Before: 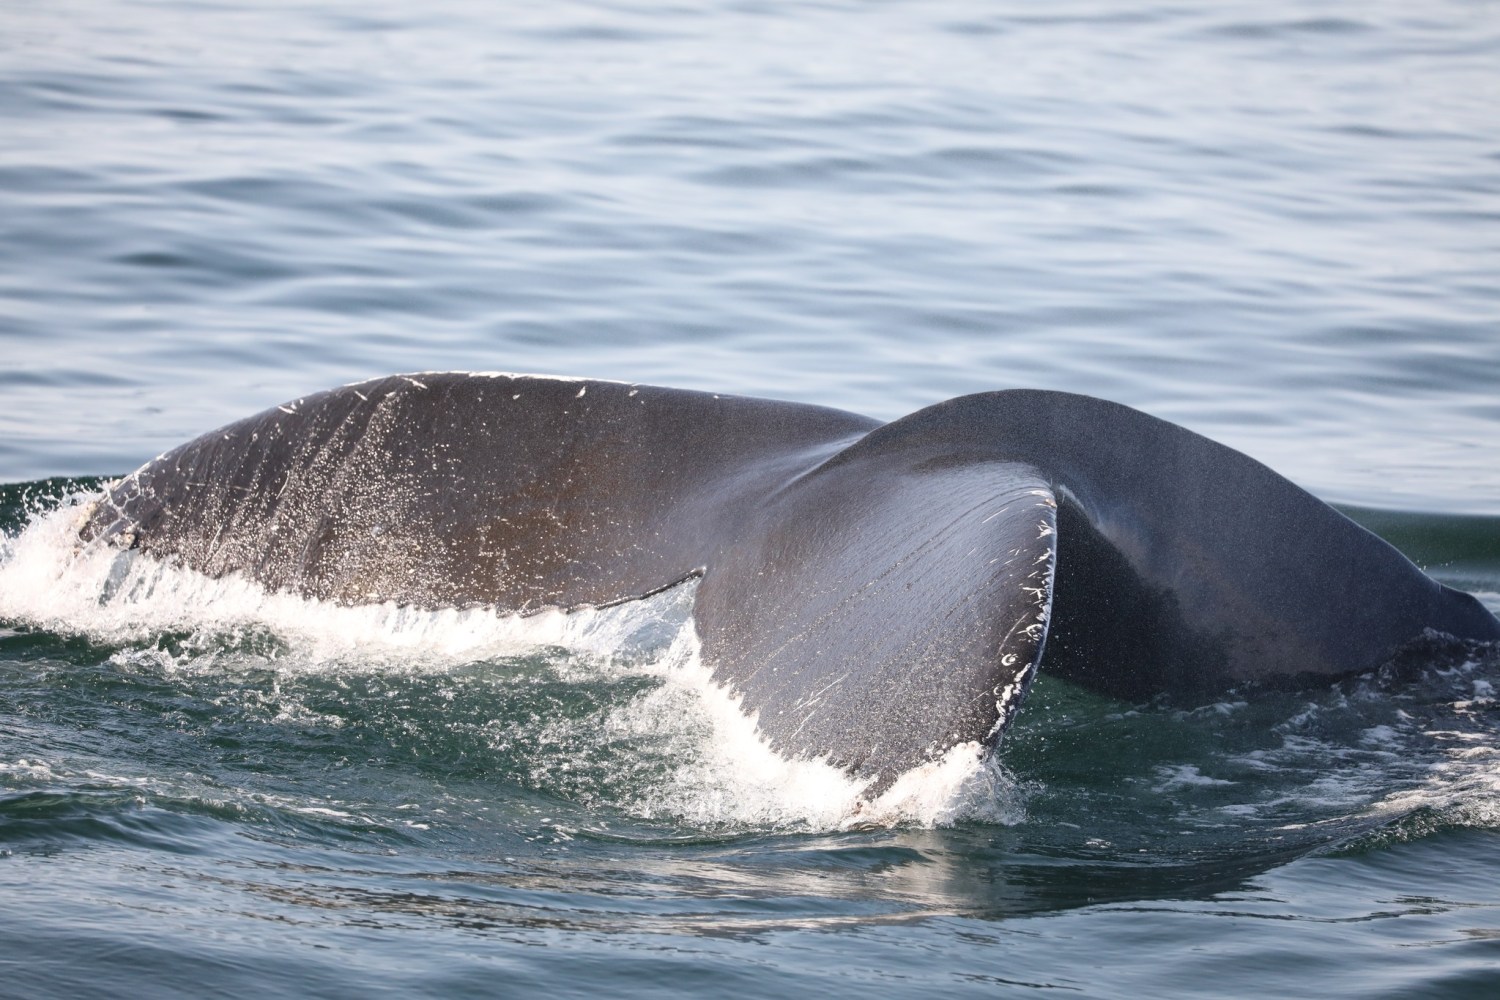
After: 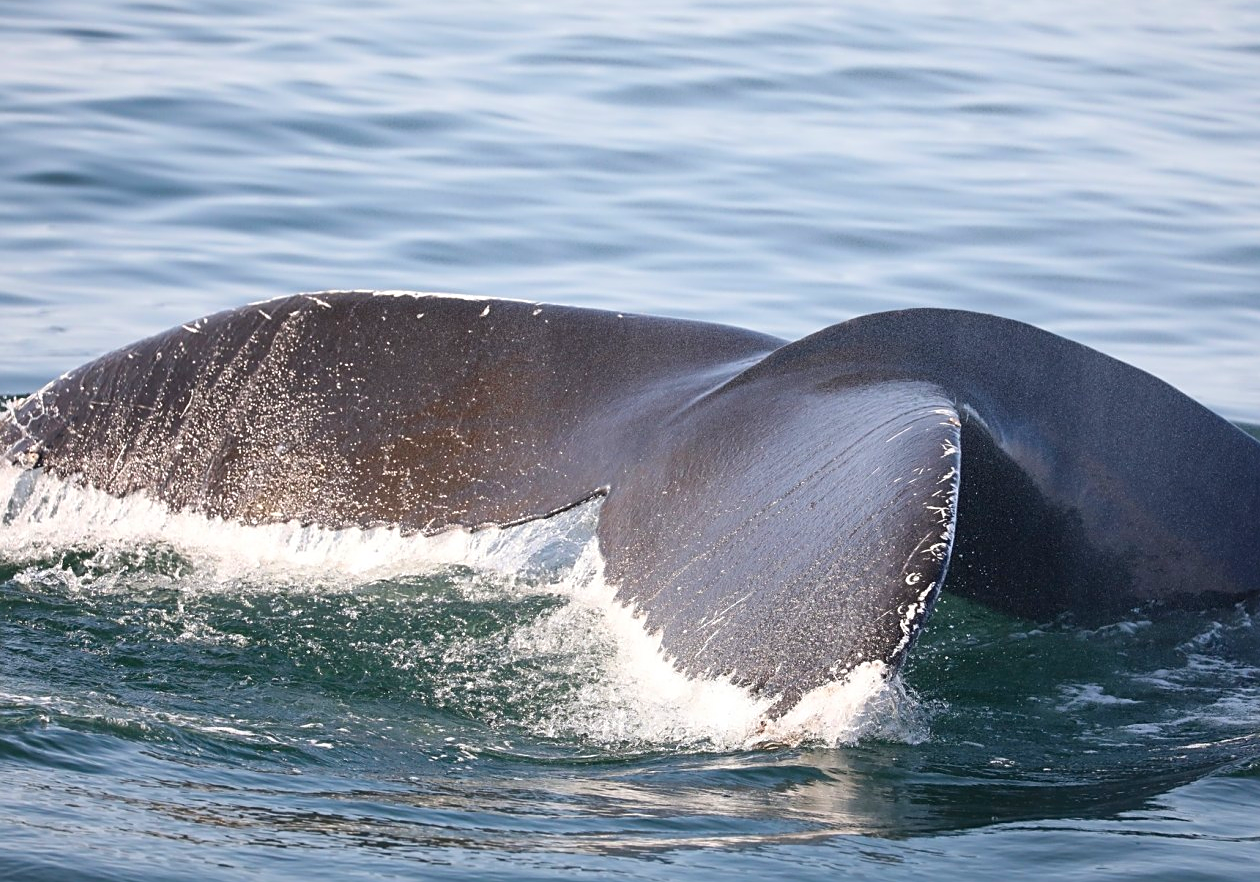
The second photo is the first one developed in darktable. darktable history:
sharpen: on, module defaults
contrast brightness saturation: brightness -0.02, saturation 0.35
crop: left 6.446%, top 8.188%, right 9.538%, bottom 3.548%
